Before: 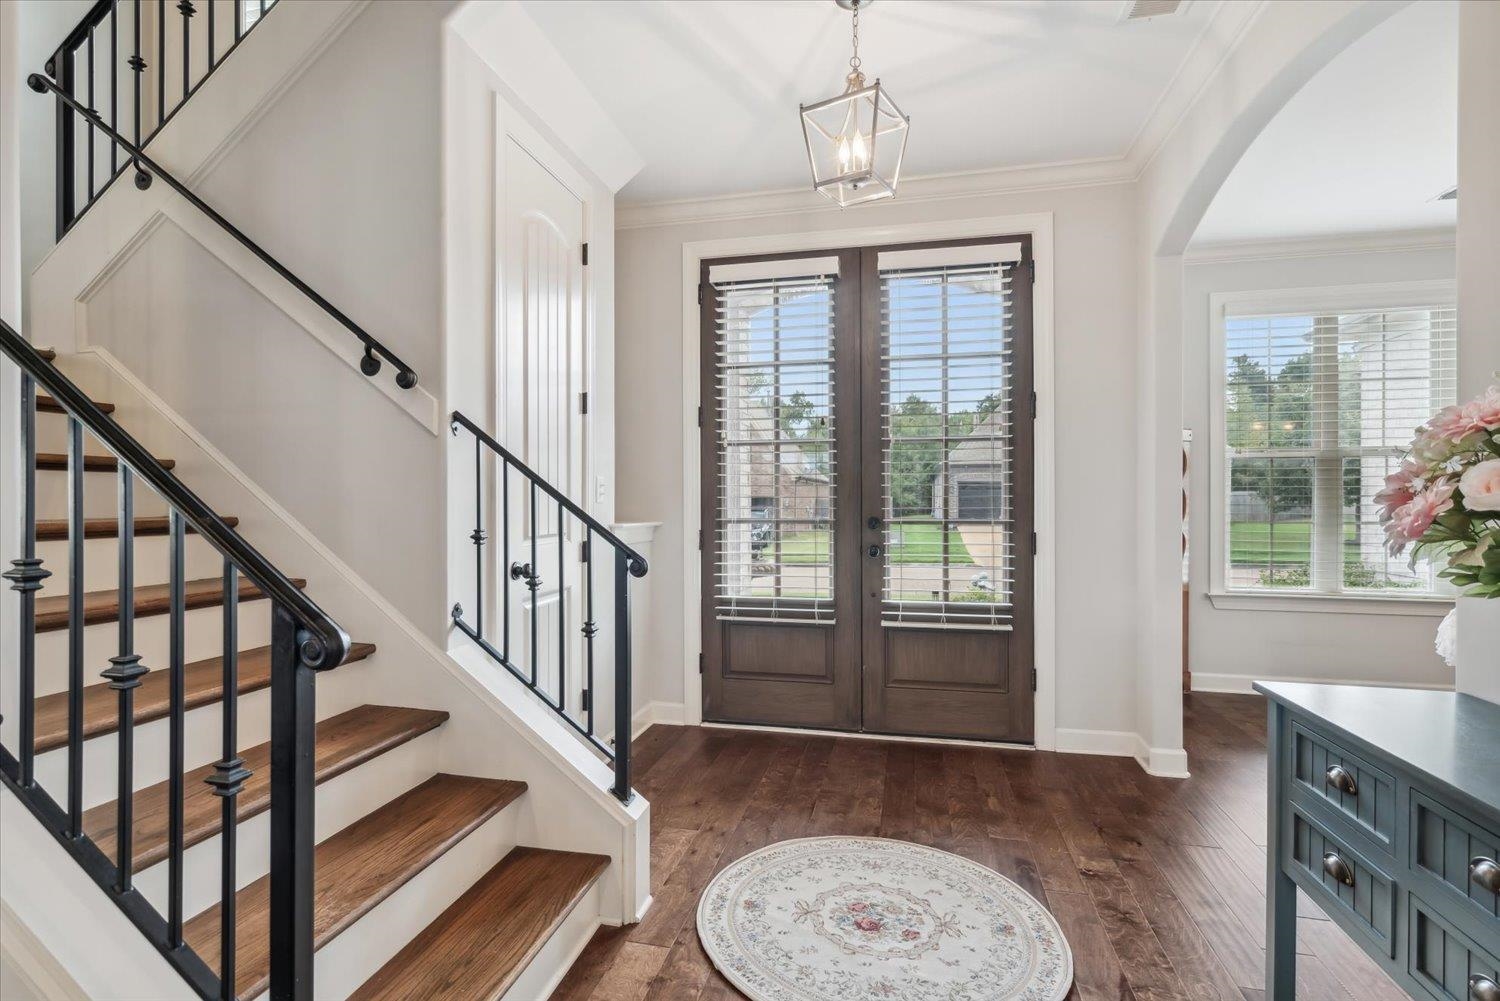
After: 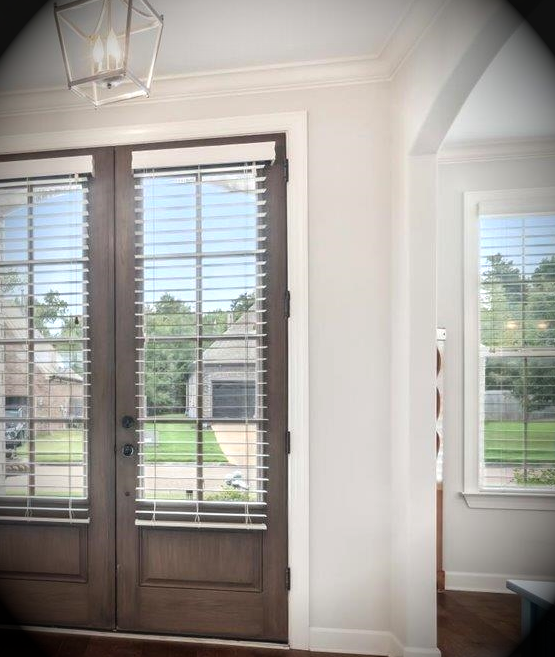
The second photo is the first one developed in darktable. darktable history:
crop and rotate: left 49.782%, top 10.094%, right 13.153%, bottom 24.239%
tone equalizer: -8 EV -0.399 EV, -7 EV -0.38 EV, -6 EV -0.311 EV, -5 EV -0.243 EV, -3 EV 0.212 EV, -2 EV 0.312 EV, -1 EV 0.393 EV, +0 EV 0.386 EV
vignetting: brightness -0.994, saturation 0.488, automatic ratio true
